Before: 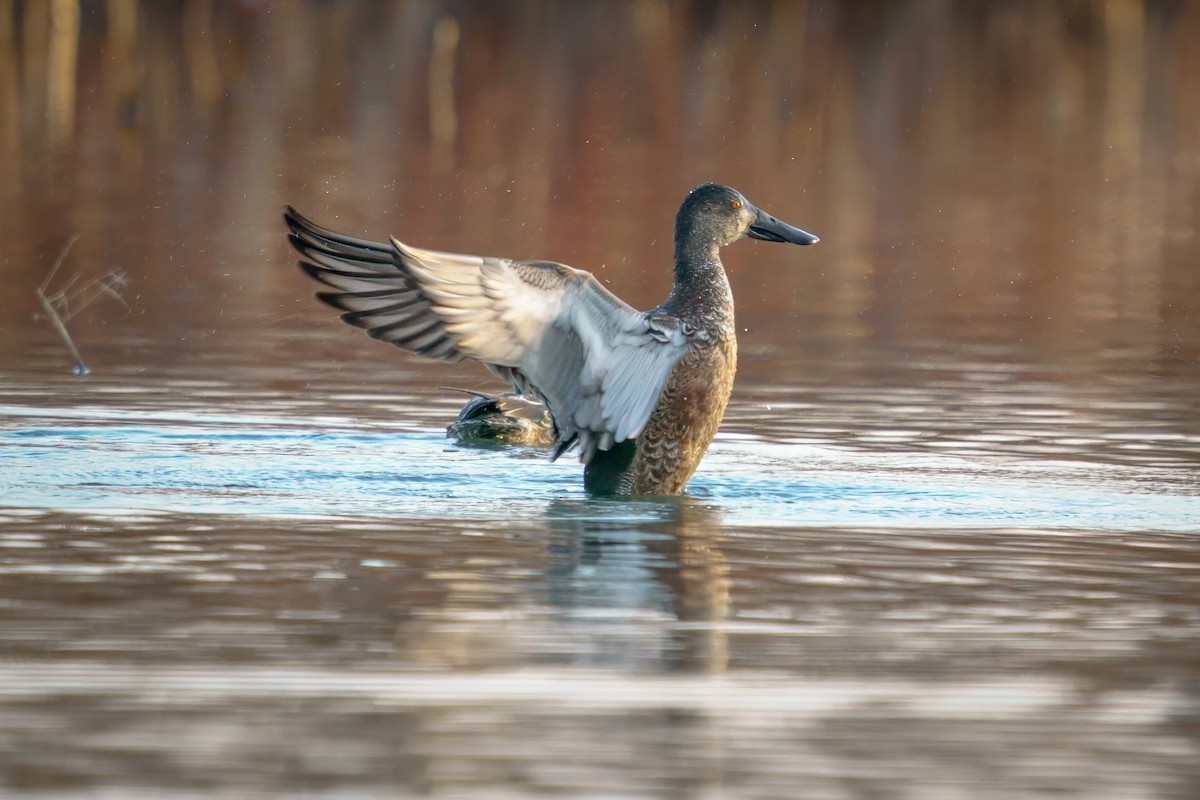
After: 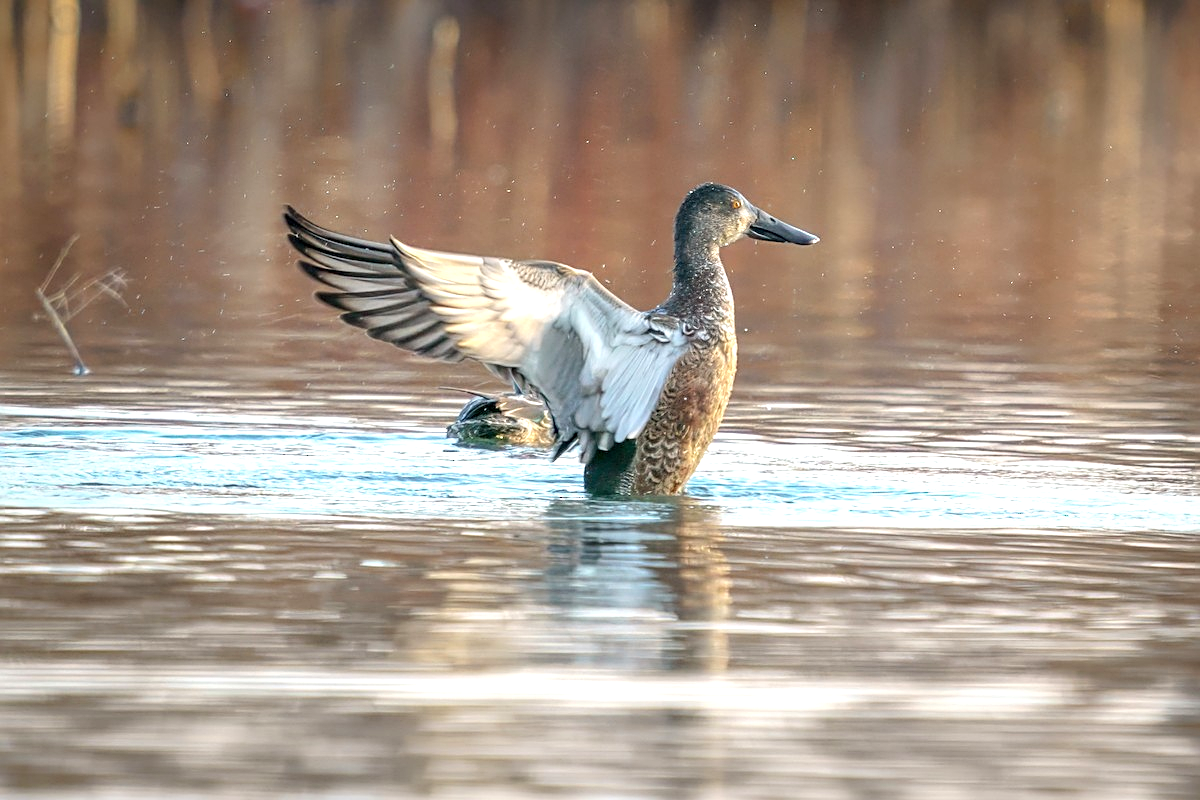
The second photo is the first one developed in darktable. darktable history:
tone curve: curves: ch0 [(0, 0) (0.641, 0.691) (1, 1)], color space Lab, independent channels, preserve colors none
exposure: exposure 0.51 EV, compensate exposure bias true, compensate highlight preservation false
sharpen: on, module defaults
local contrast: highlights 106%, shadows 99%, detail 119%, midtone range 0.2
